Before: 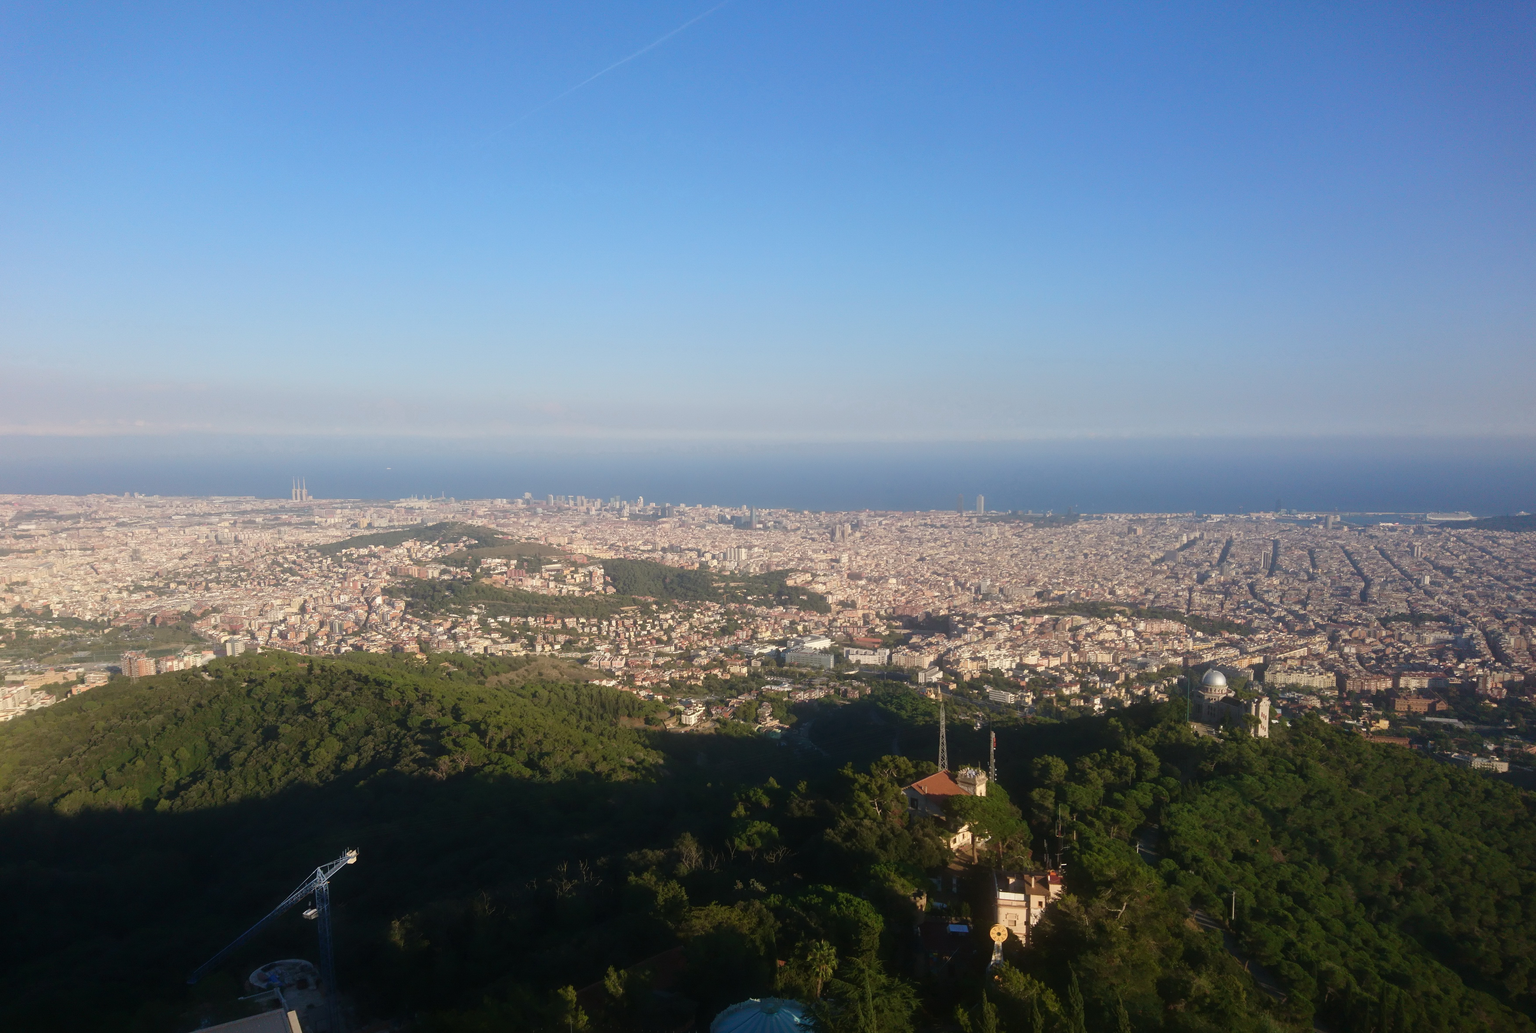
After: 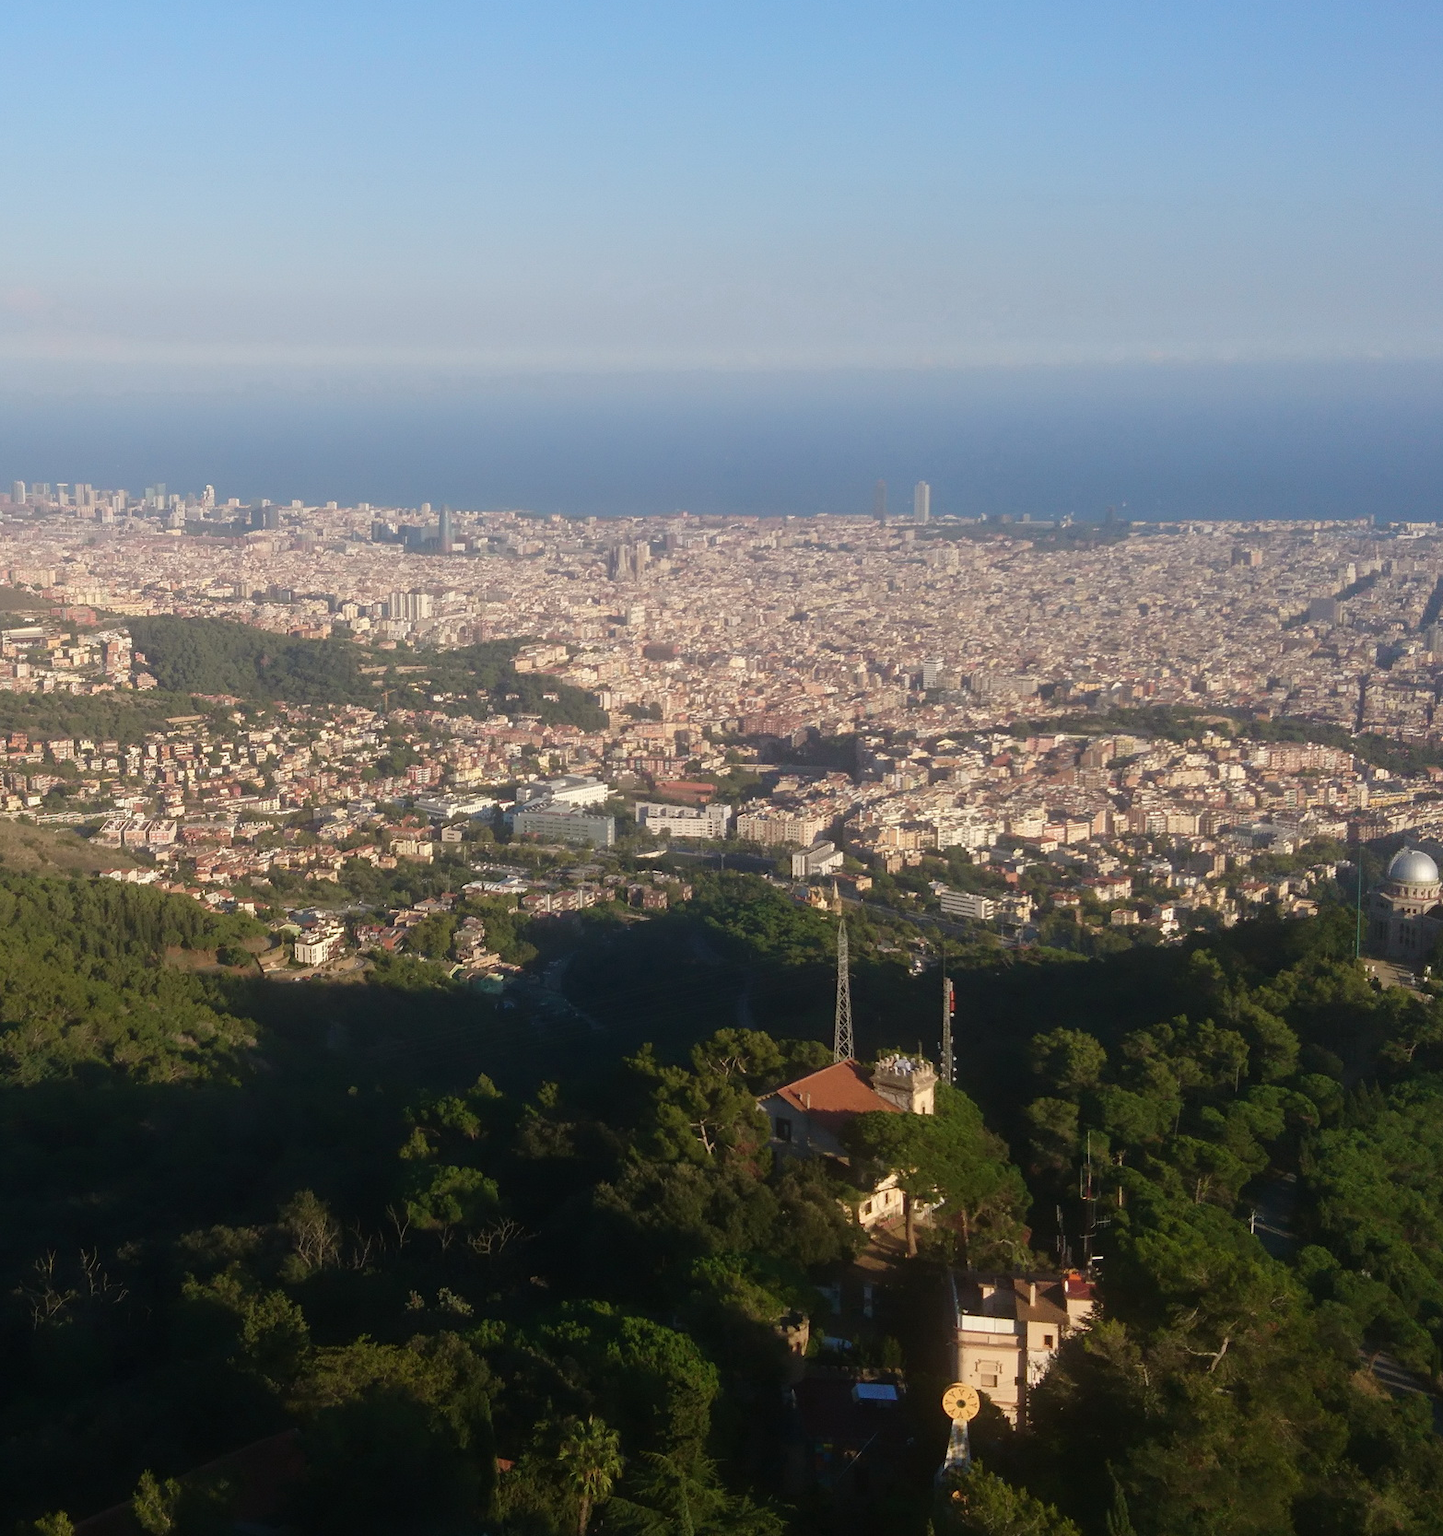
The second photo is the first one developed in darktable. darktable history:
crop: left 35.251%, top 25.727%, right 19.956%, bottom 3.452%
